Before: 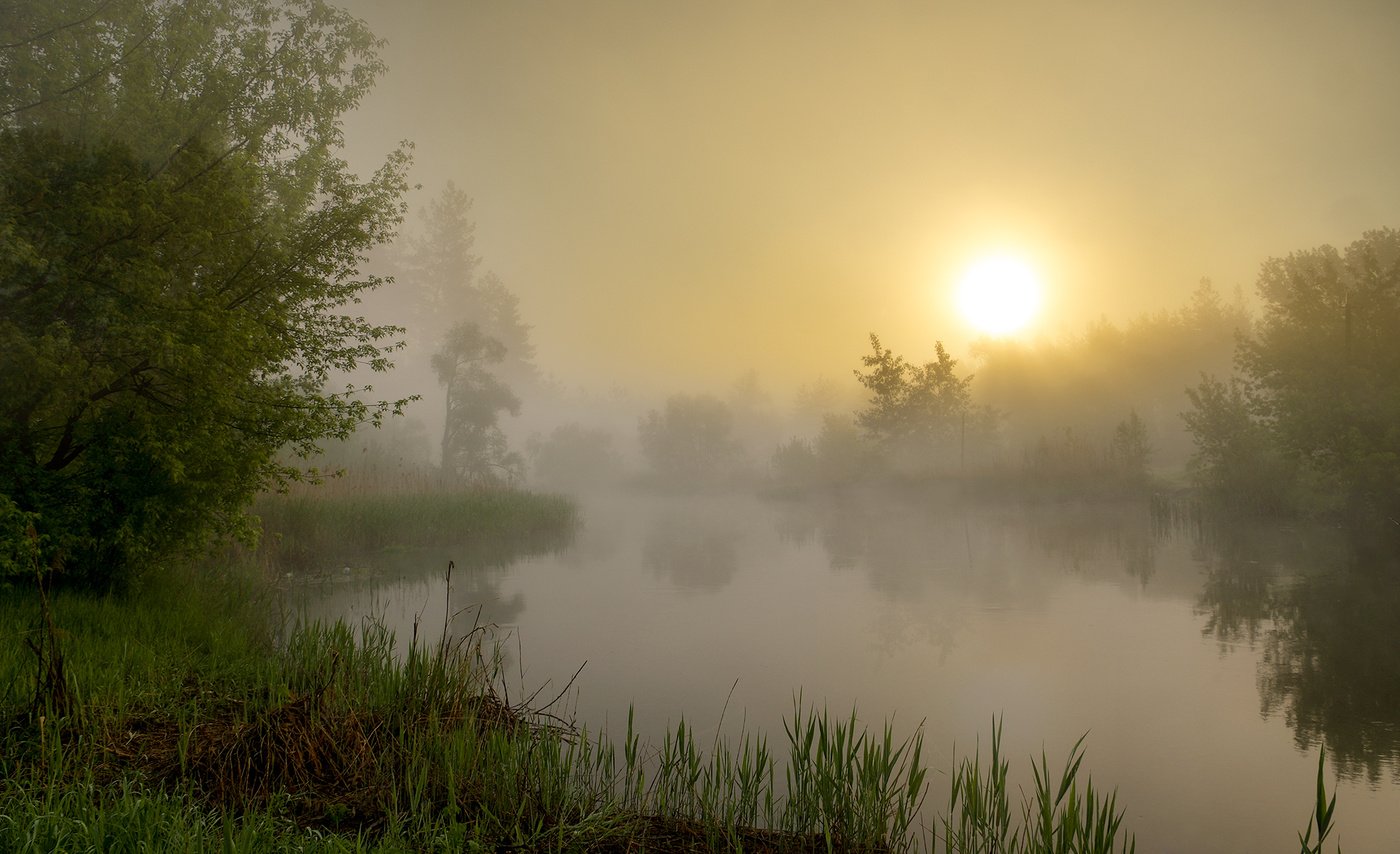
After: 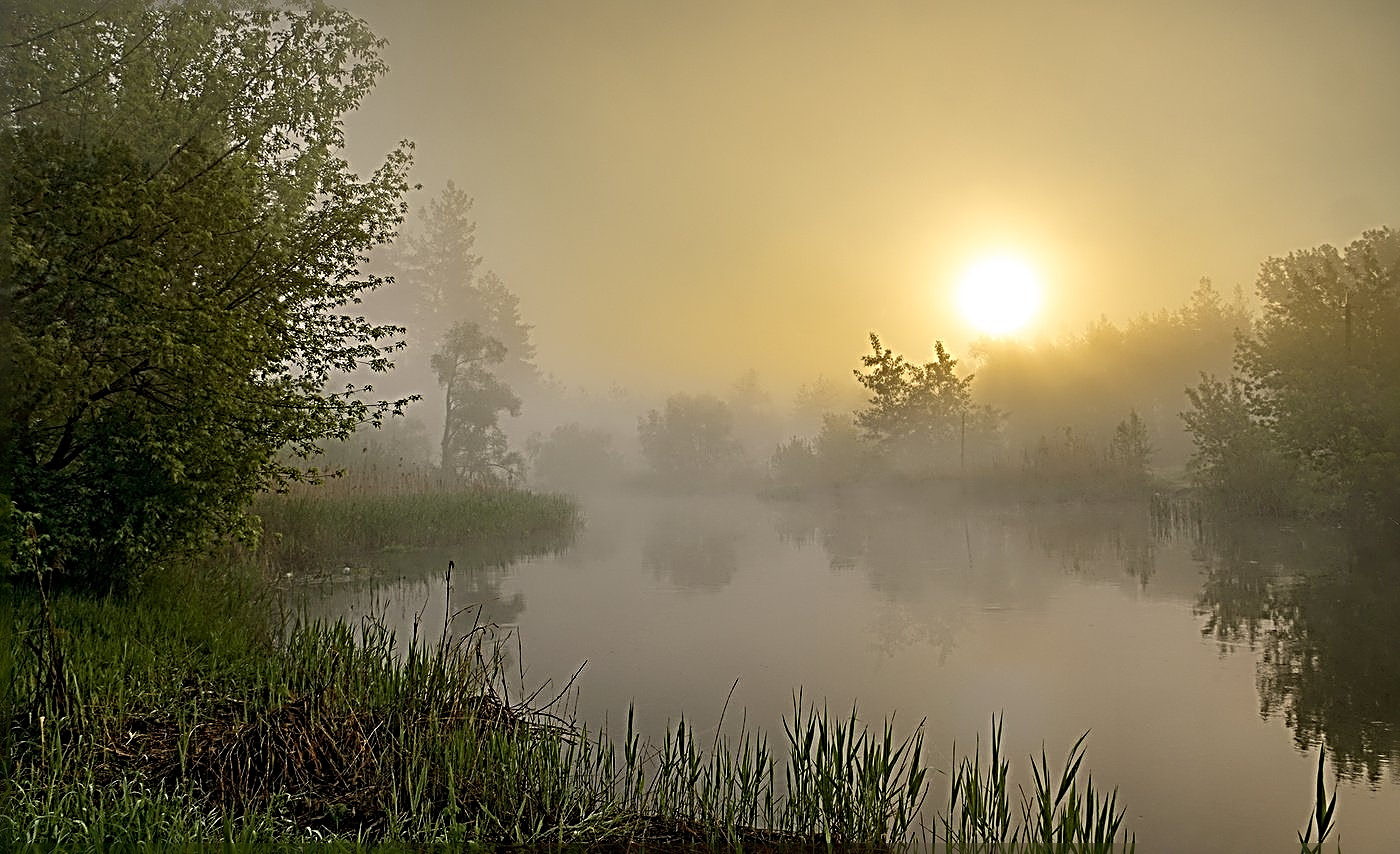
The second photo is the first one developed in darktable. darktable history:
sharpen: radius 4.05, amount 1.989
